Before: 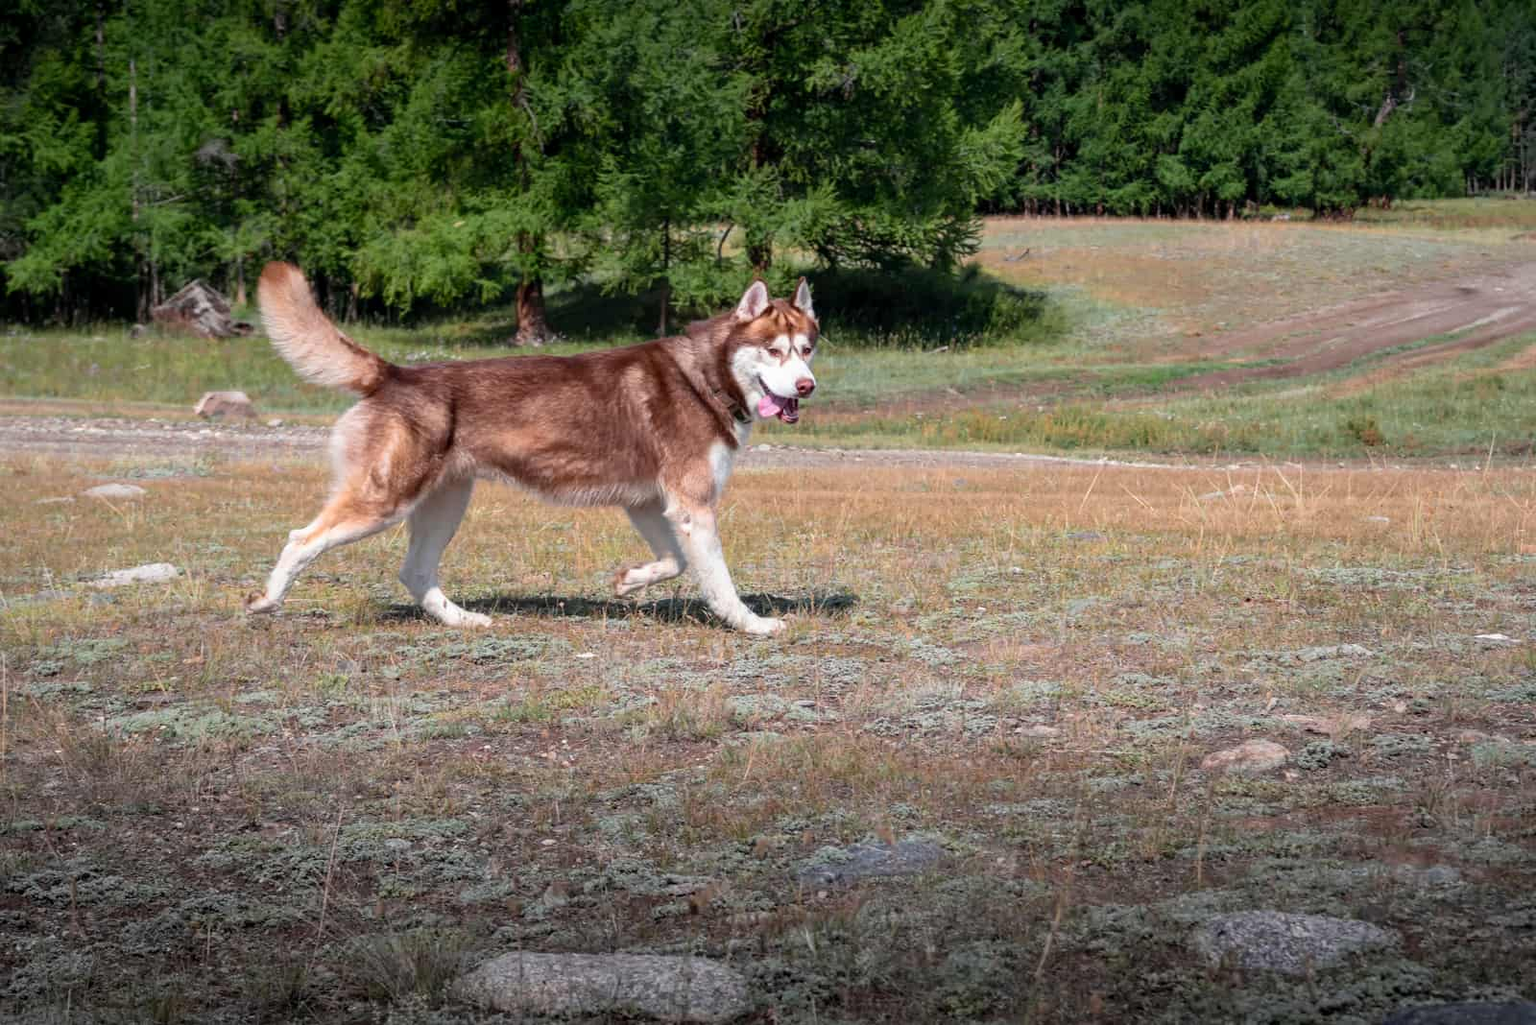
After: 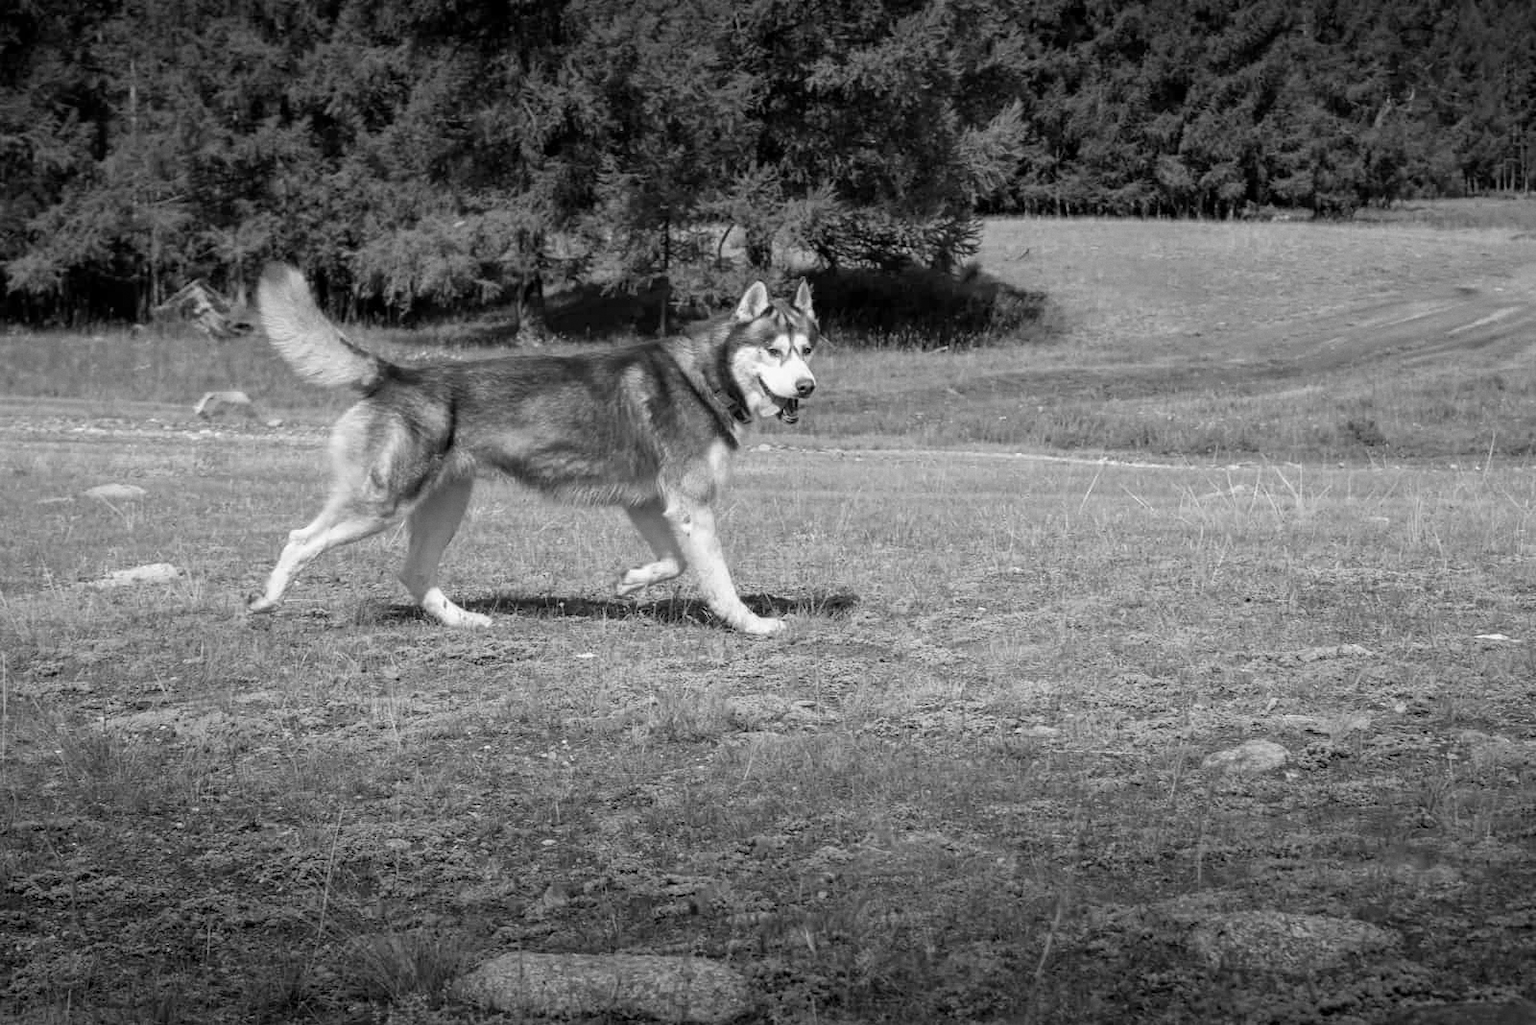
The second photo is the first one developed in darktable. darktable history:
monochrome: a 32, b 64, size 2.3
grain: coarseness 14.57 ISO, strength 8.8%
color balance rgb: perceptual saturation grading › global saturation 20%, perceptual saturation grading › highlights -25%, perceptual saturation grading › shadows 25%, global vibrance 50%
